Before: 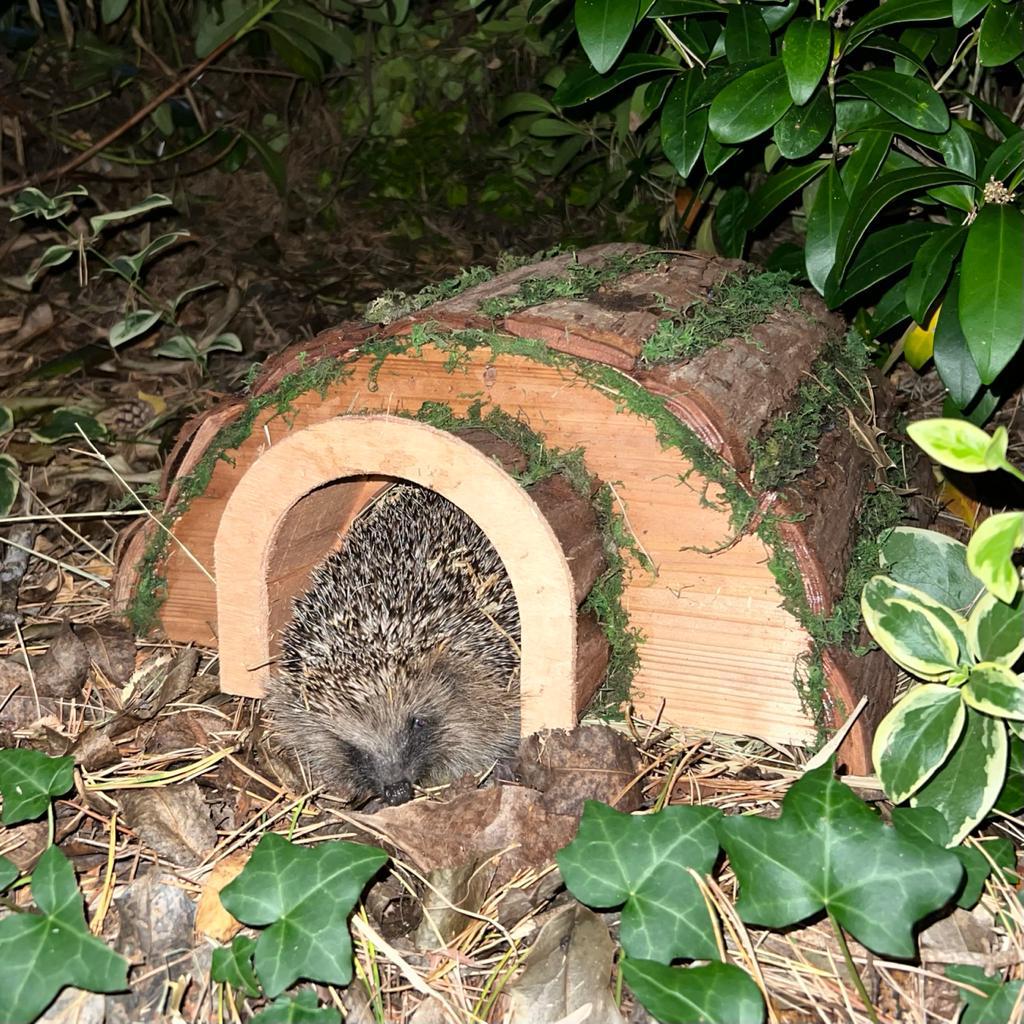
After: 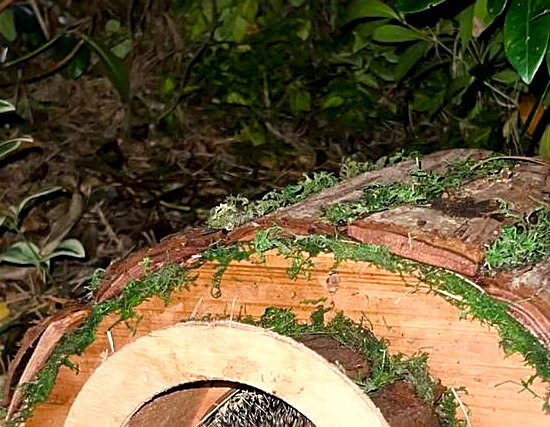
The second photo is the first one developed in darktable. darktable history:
color balance rgb: shadows lift › chroma 1.929%, shadows lift › hue 263.42°, power › hue 316.09°, highlights gain › chroma 0.152%, highlights gain › hue 330.06°, perceptual saturation grading › global saturation 24.386%, perceptual saturation grading › highlights -23.498%, perceptual saturation grading › mid-tones 24.235%, perceptual saturation grading › shadows 39.201%, perceptual brilliance grading › highlights 2.549%
sharpen: on, module defaults
local contrast: mode bilateral grid, contrast 25, coarseness 59, detail 152%, midtone range 0.2
crop: left 15.345%, top 9.249%, right 30.872%, bottom 48.994%
